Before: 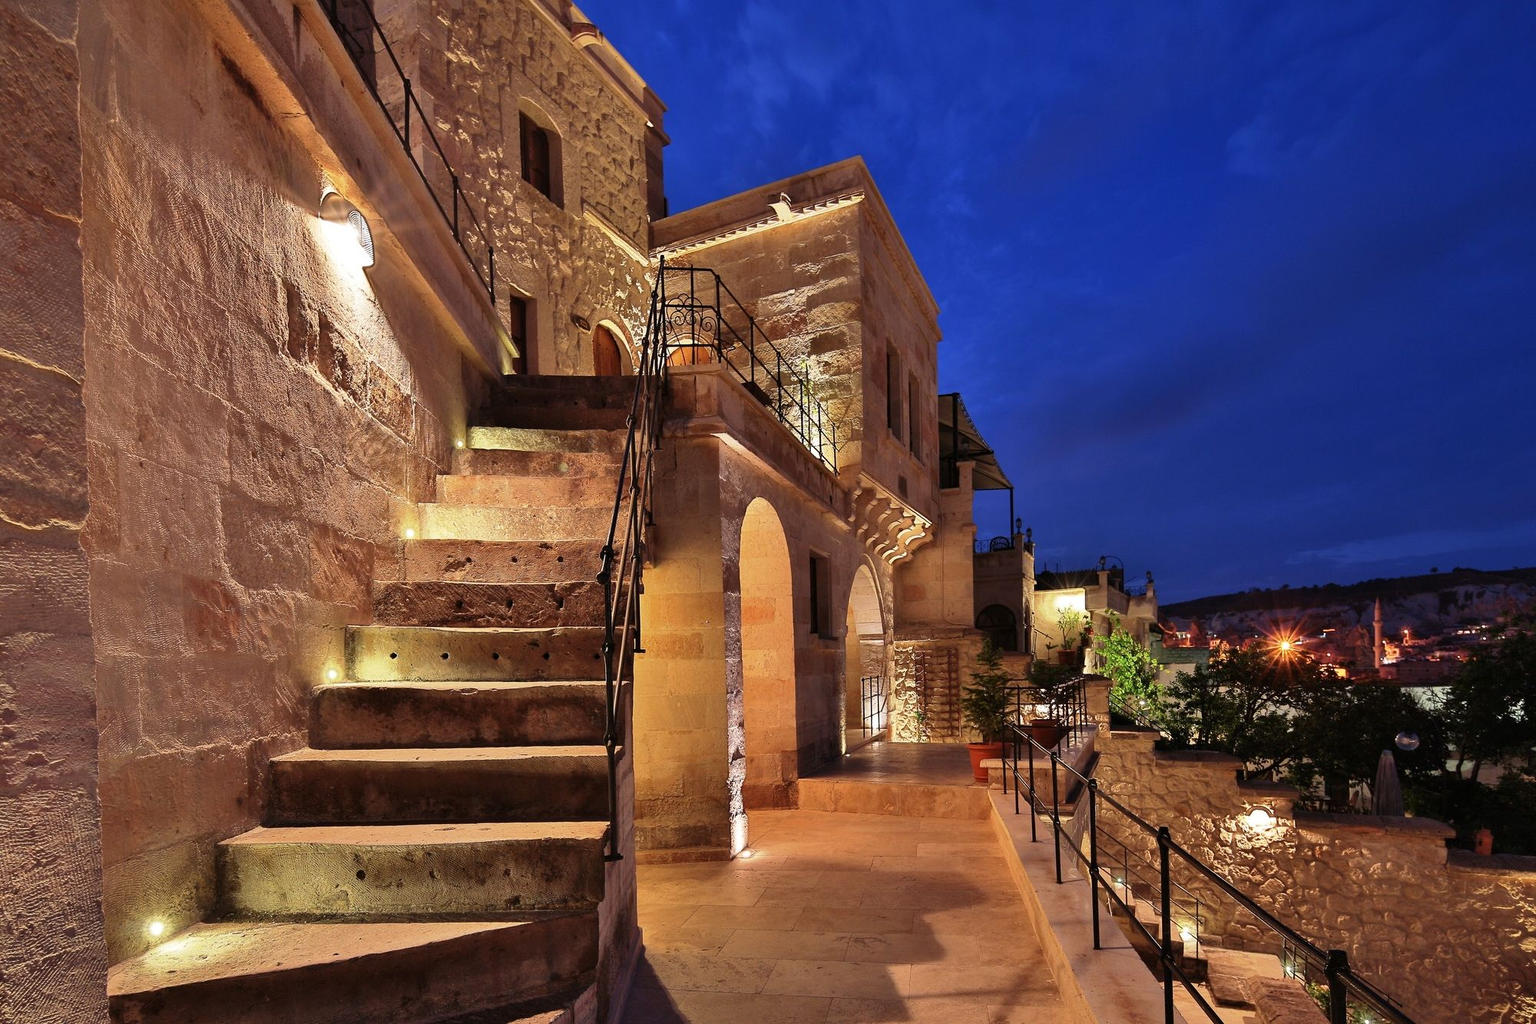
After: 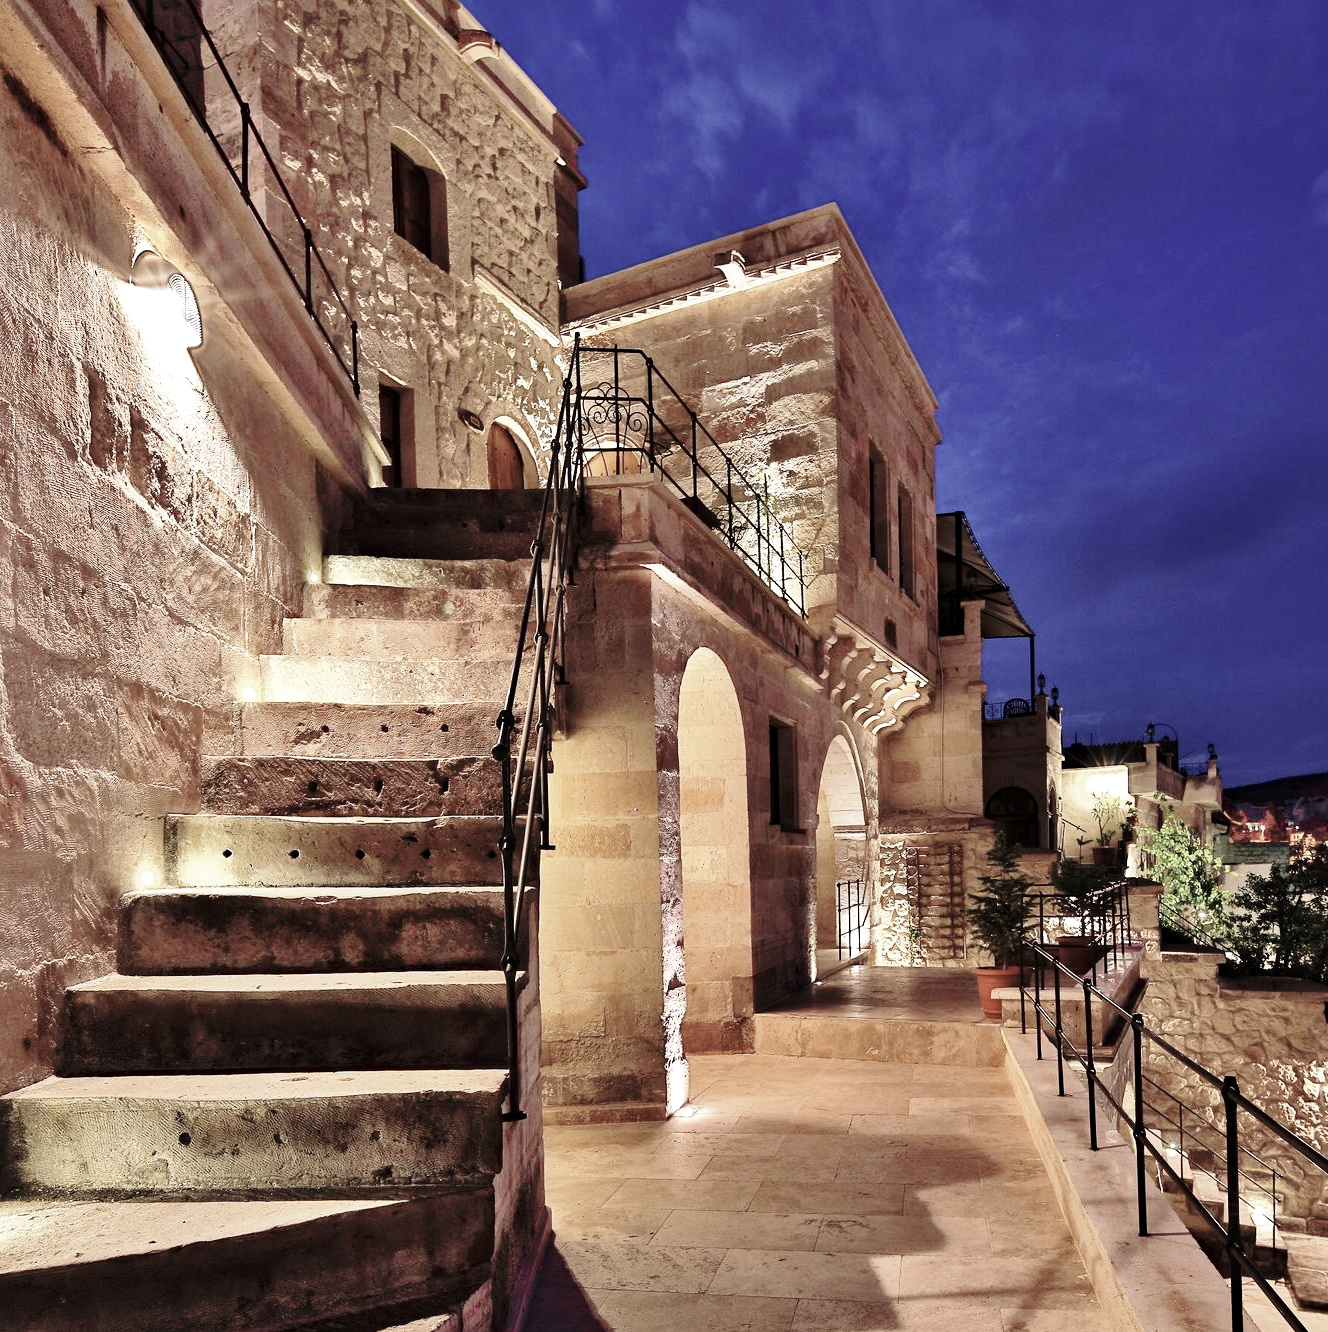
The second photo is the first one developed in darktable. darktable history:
haze removal: compatibility mode true, adaptive false
crop and rotate: left 14.287%, right 19.312%
base curve: curves: ch0 [(0, 0) (0.032, 0.037) (0.105, 0.228) (0.435, 0.76) (0.856, 0.983) (1, 1)], preserve colors none
velvia: on, module defaults
color zones: curves: ch0 [(0, 0.6) (0.129, 0.508) (0.193, 0.483) (0.429, 0.5) (0.571, 0.5) (0.714, 0.5) (0.857, 0.5) (1, 0.6)]; ch1 [(0, 0.481) (0.112, 0.245) (0.213, 0.223) (0.429, 0.233) (0.571, 0.231) (0.683, 0.242) (0.857, 0.296) (1, 0.481)]
local contrast: mode bilateral grid, contrast 19, coarseness 50, detail 120%, midtone range 0.2
